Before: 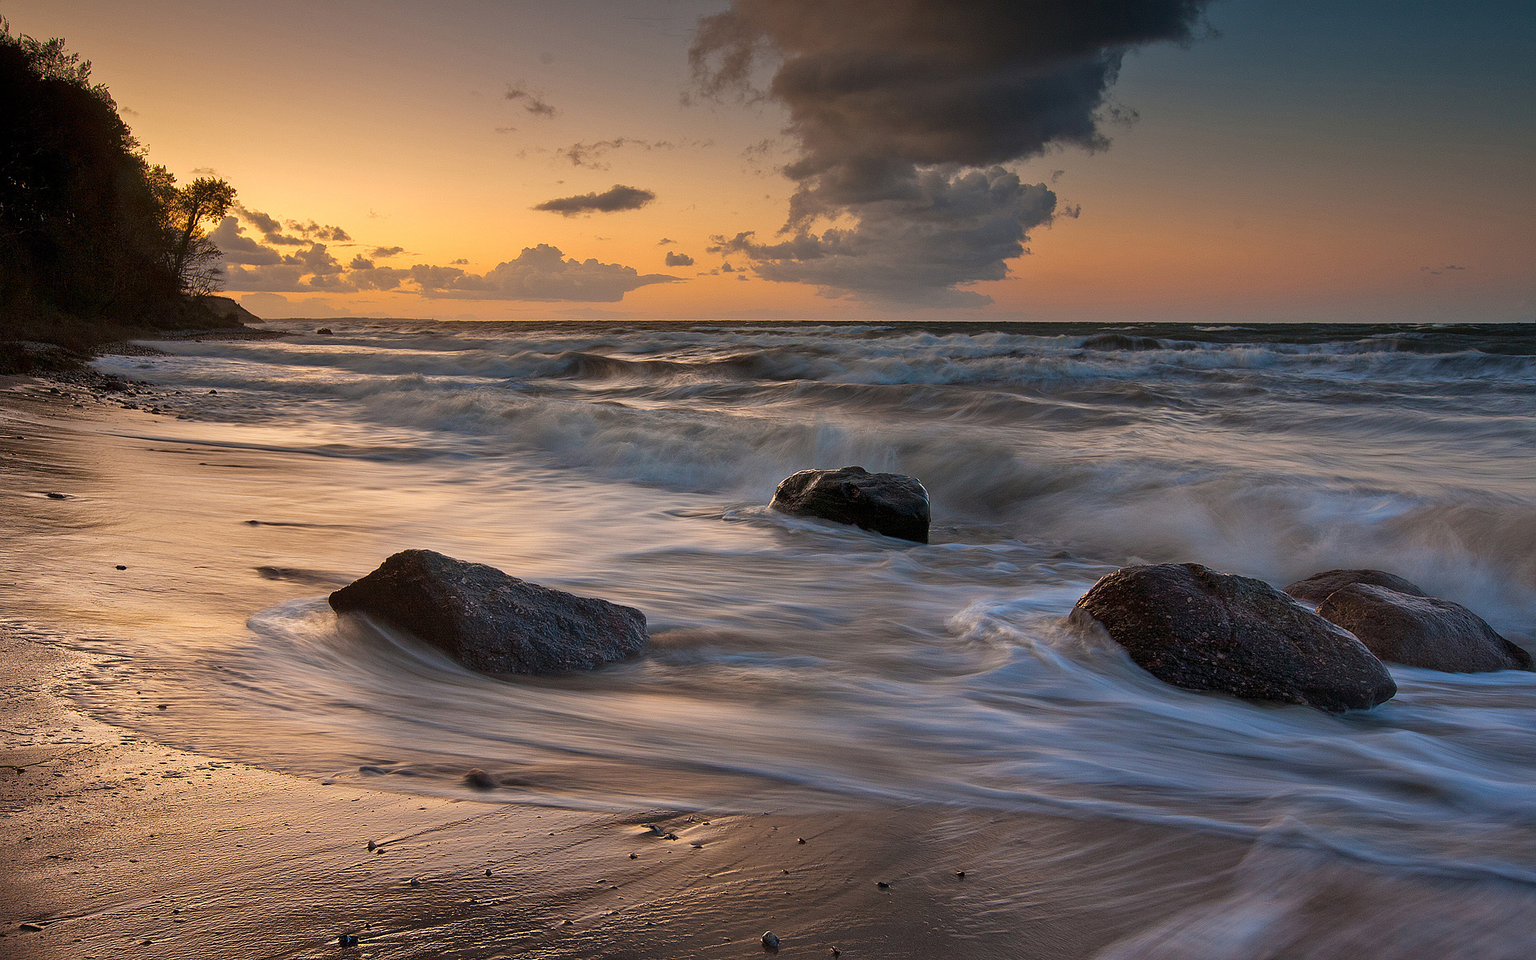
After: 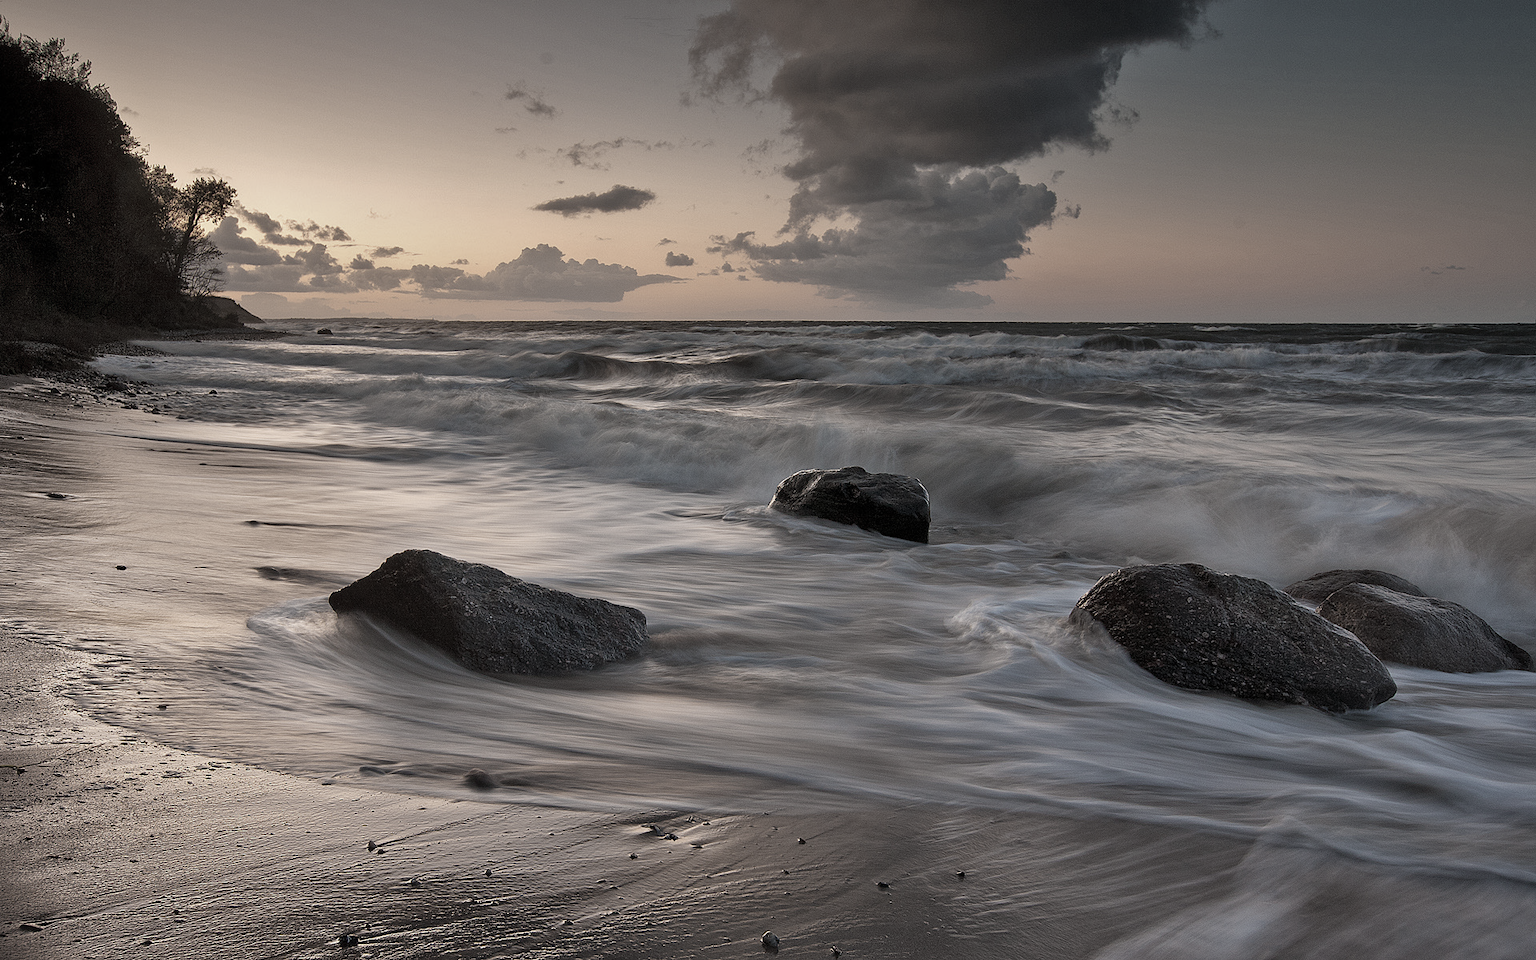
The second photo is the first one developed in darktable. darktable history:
shadows and highlights: shadows 39.57, highlights -52.42, low approximation 0.01, soften with gaussian
color correction: highlights b* -0.034, saturation 0.303
